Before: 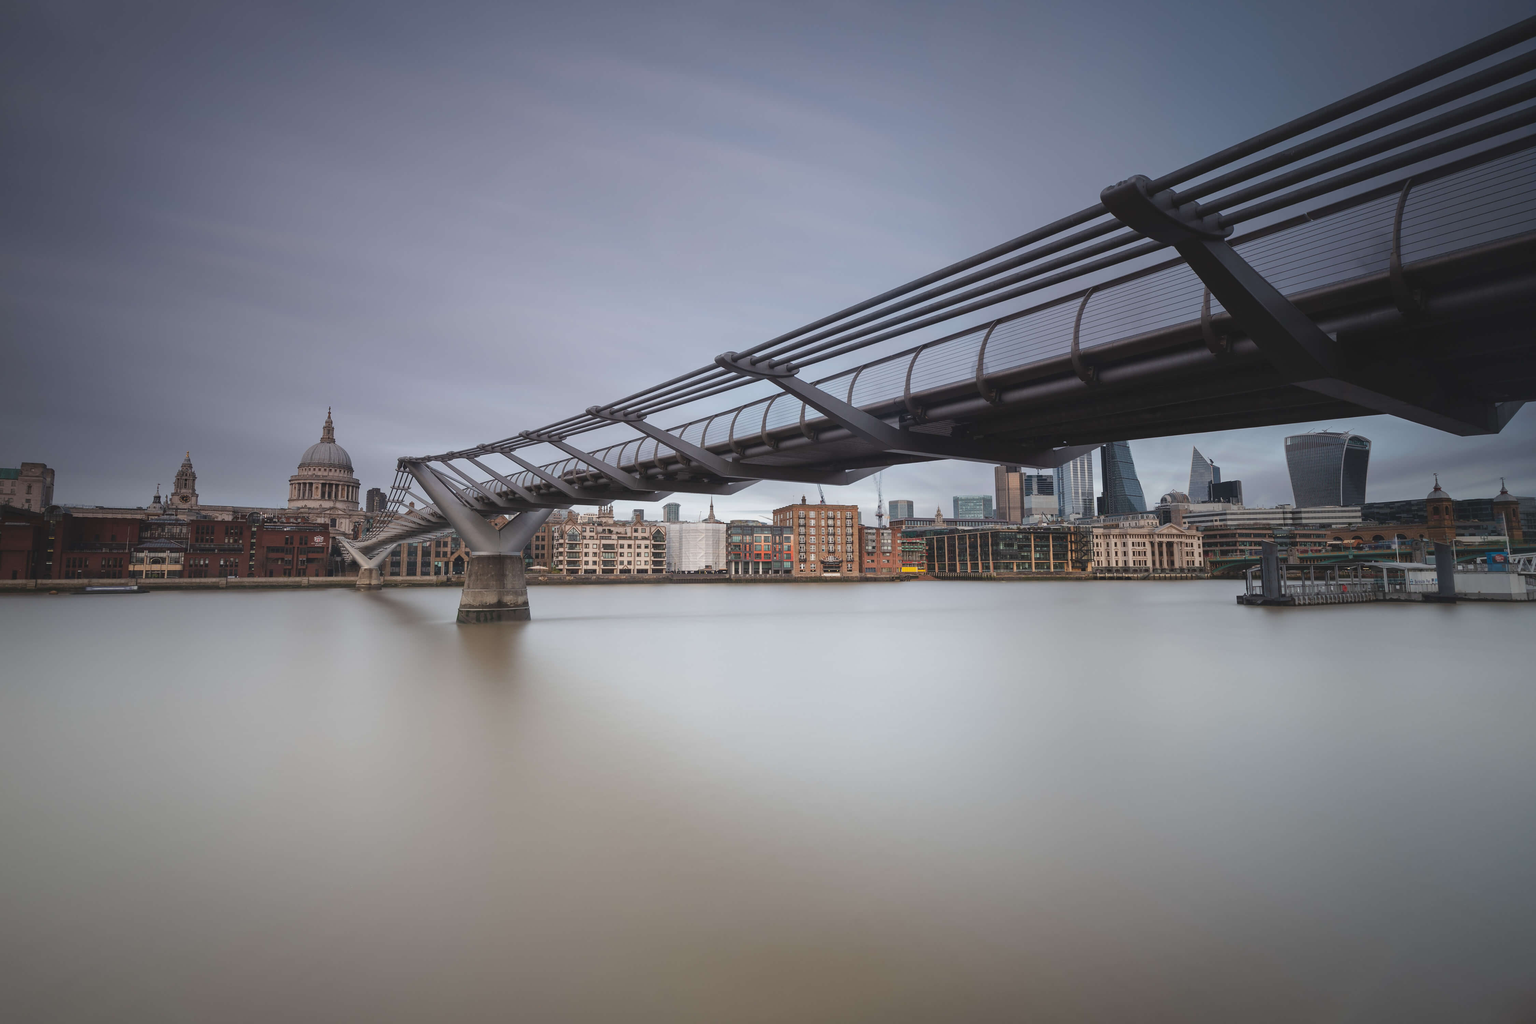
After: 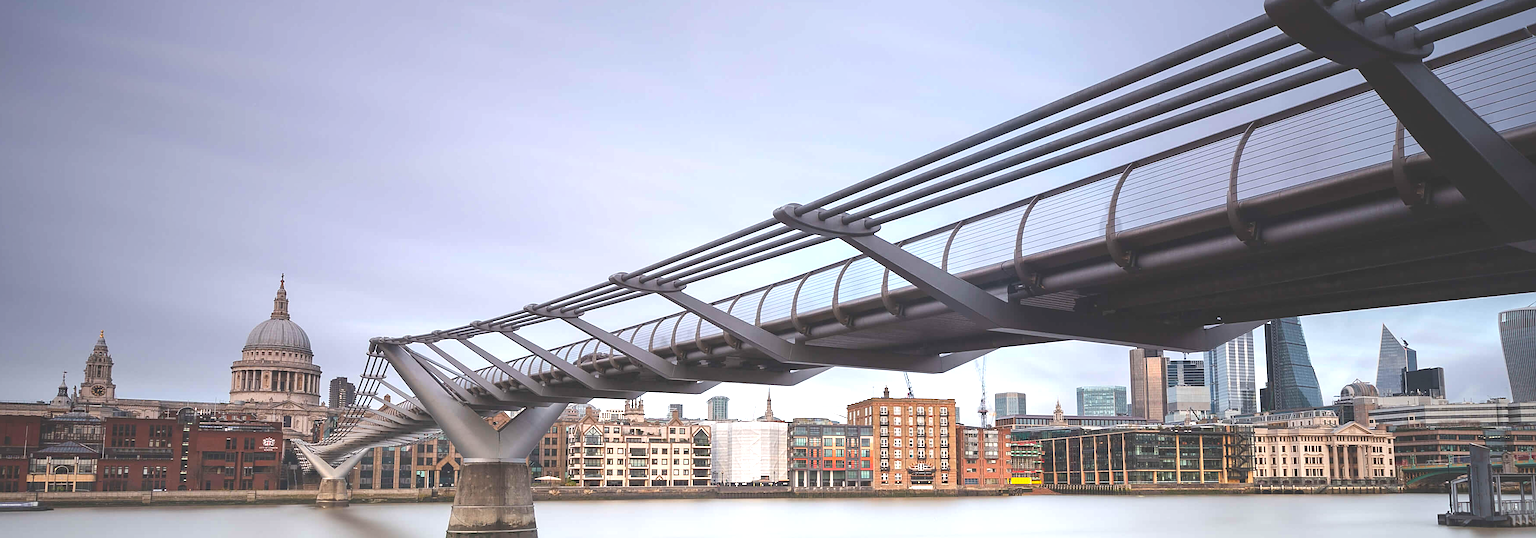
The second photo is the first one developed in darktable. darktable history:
sharpen: on, module defaults
crop: left 7.032%, top 18.777%, right 14.433%, bottom 39.944%
levels: white 90.71%
color balance rgb: perceptual saturation grading › global saturation 25.919%
exposure: black level correction -0.005, exposure 1 EV, compensate exposure bias true, compensate highlight preservation false
